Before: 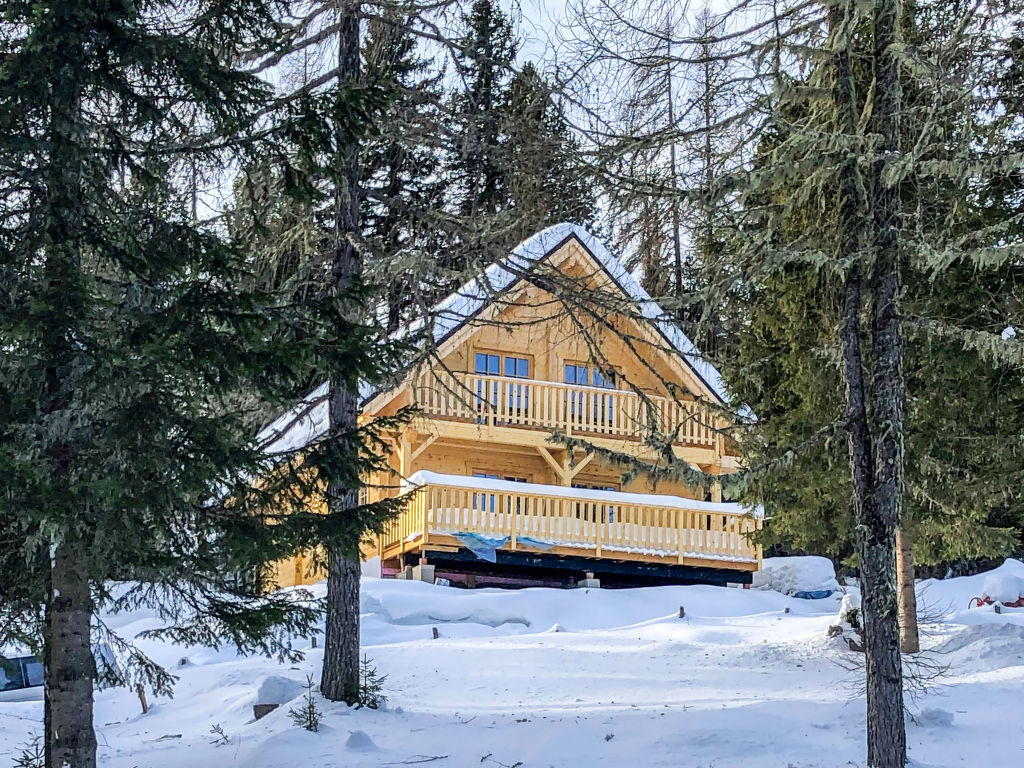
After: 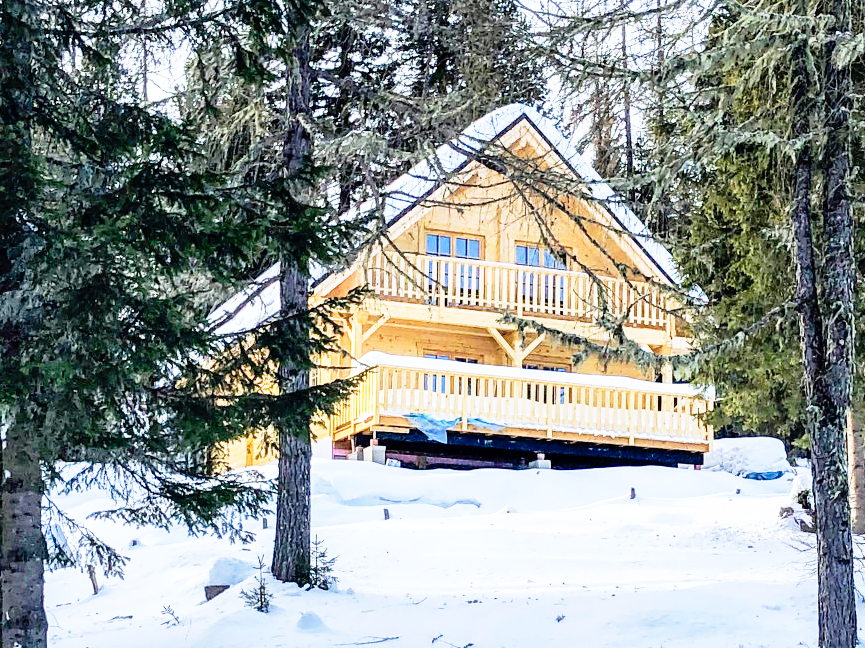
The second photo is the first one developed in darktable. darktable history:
crop and rotate: left 4.842%, top 15.51%, right 10.668%
base curve: curves: ch0 [(0, 0) (0.012, 0.01) (0.073, 0.168) (0.31, 0.711) (0.645, 0.957) (1, 1)], preserve colors none
white balance: red 0.983, blue 1.036
